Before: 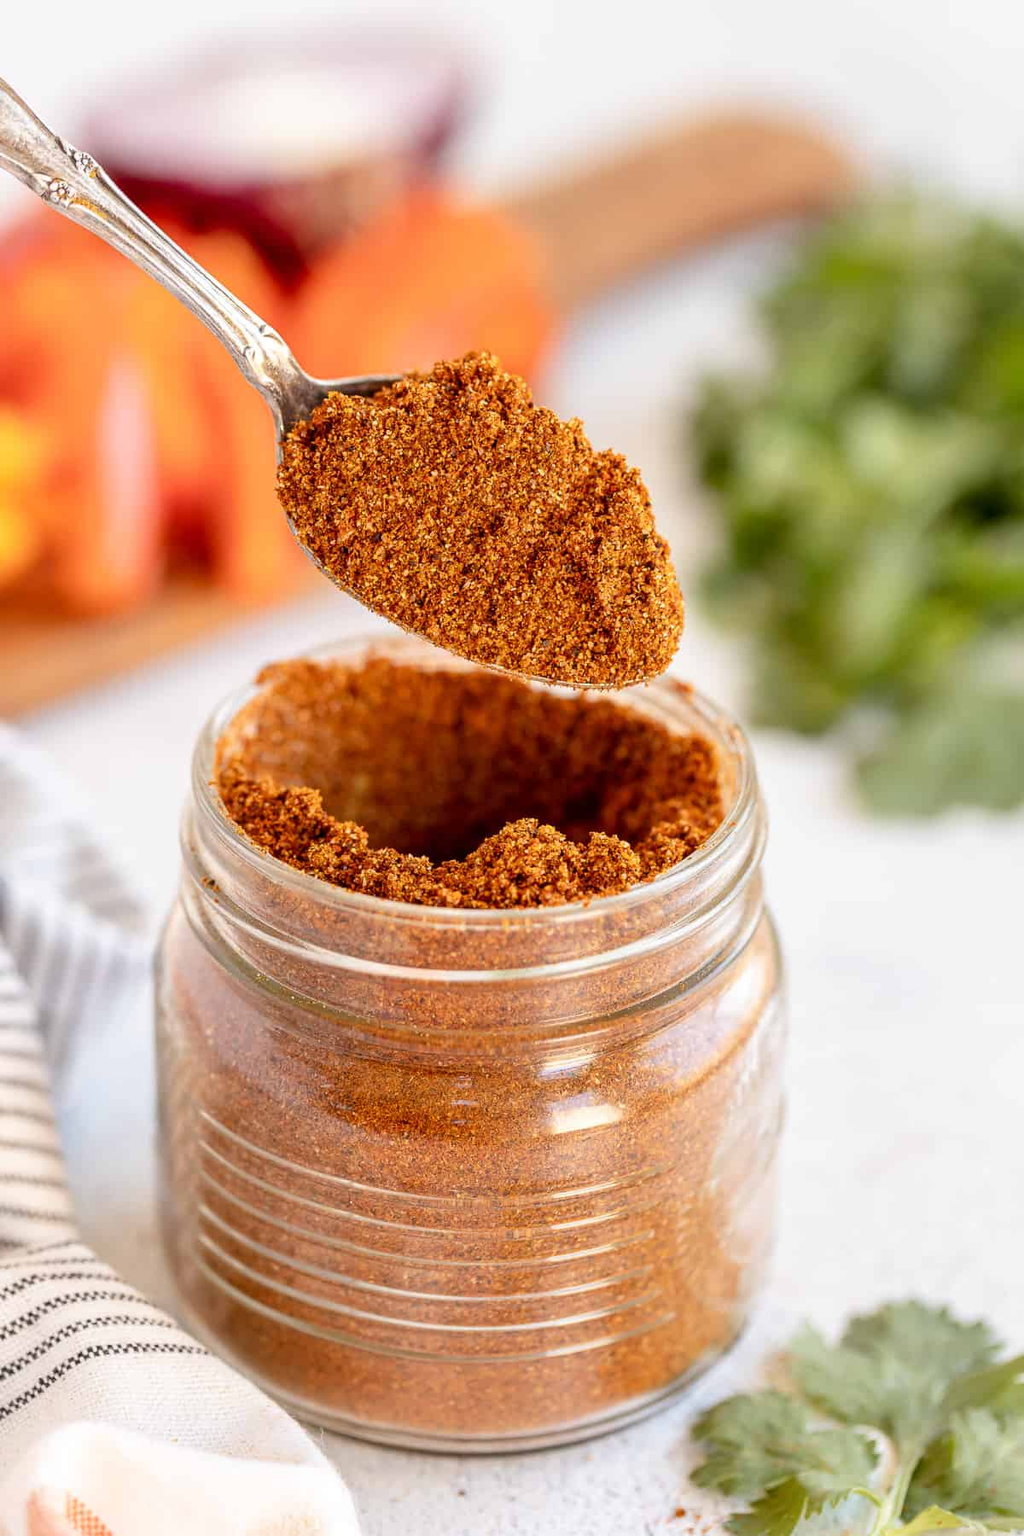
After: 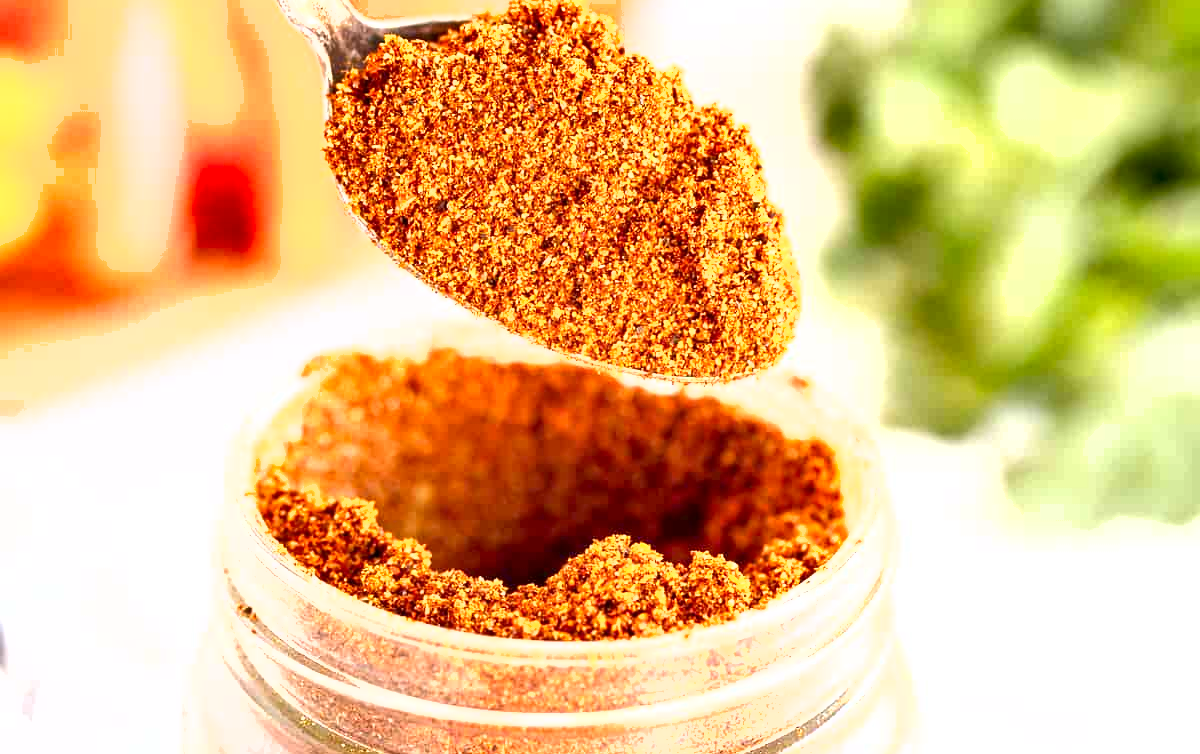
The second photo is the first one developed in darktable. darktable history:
crop and rotate: top 23.603%, bottom 34.467%
exposure: black level correction 0.001, exposure 1.399 EV, compensate exposure bias true, compensate highlight preservation false
shadows and highlights: shadows 35.84, highlights -35.05, soften with gaussian
